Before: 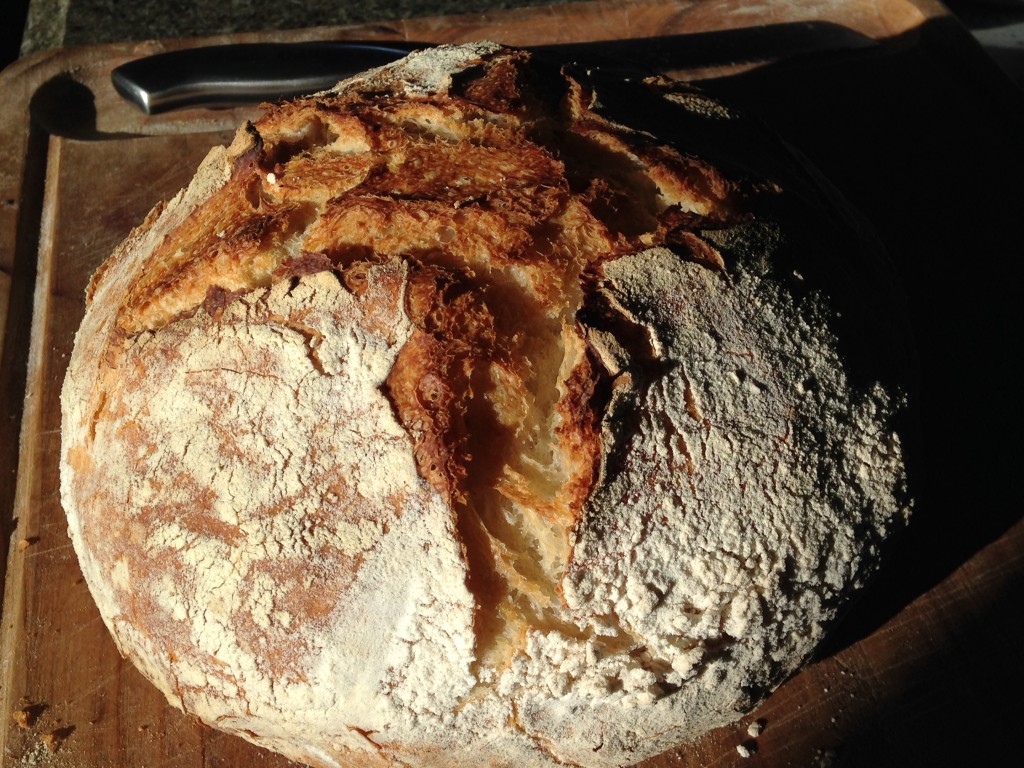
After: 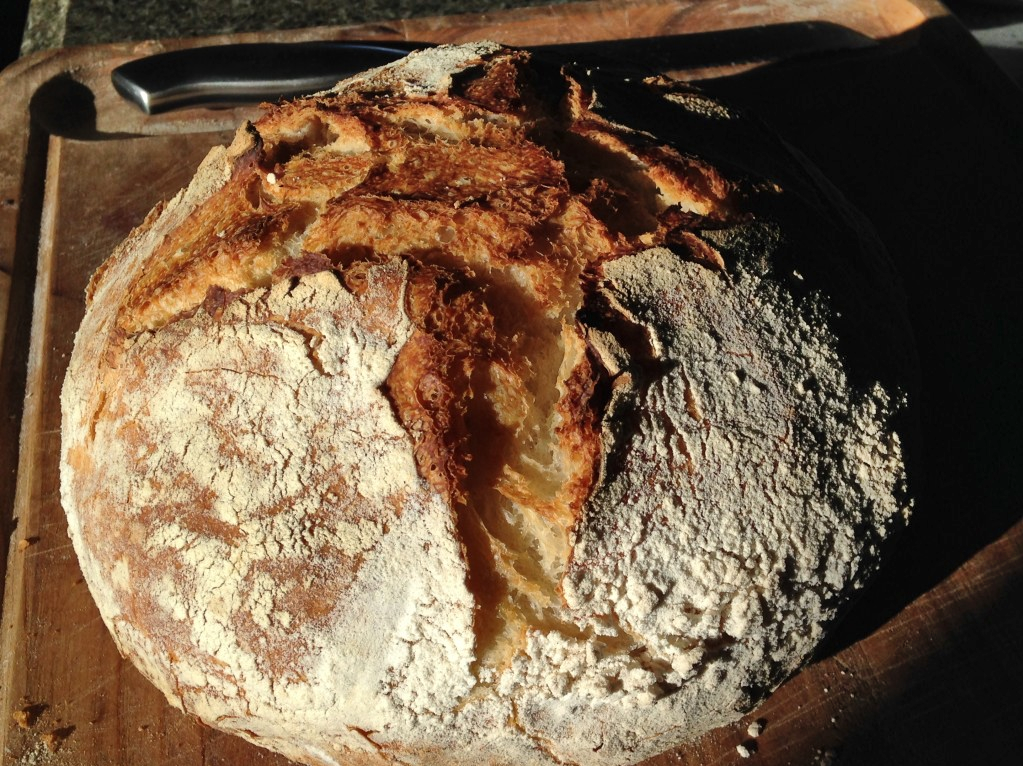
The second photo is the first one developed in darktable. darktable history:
shadows and highlights: soften with gaussian
crop: top 0.05%, bottom 0.098%
